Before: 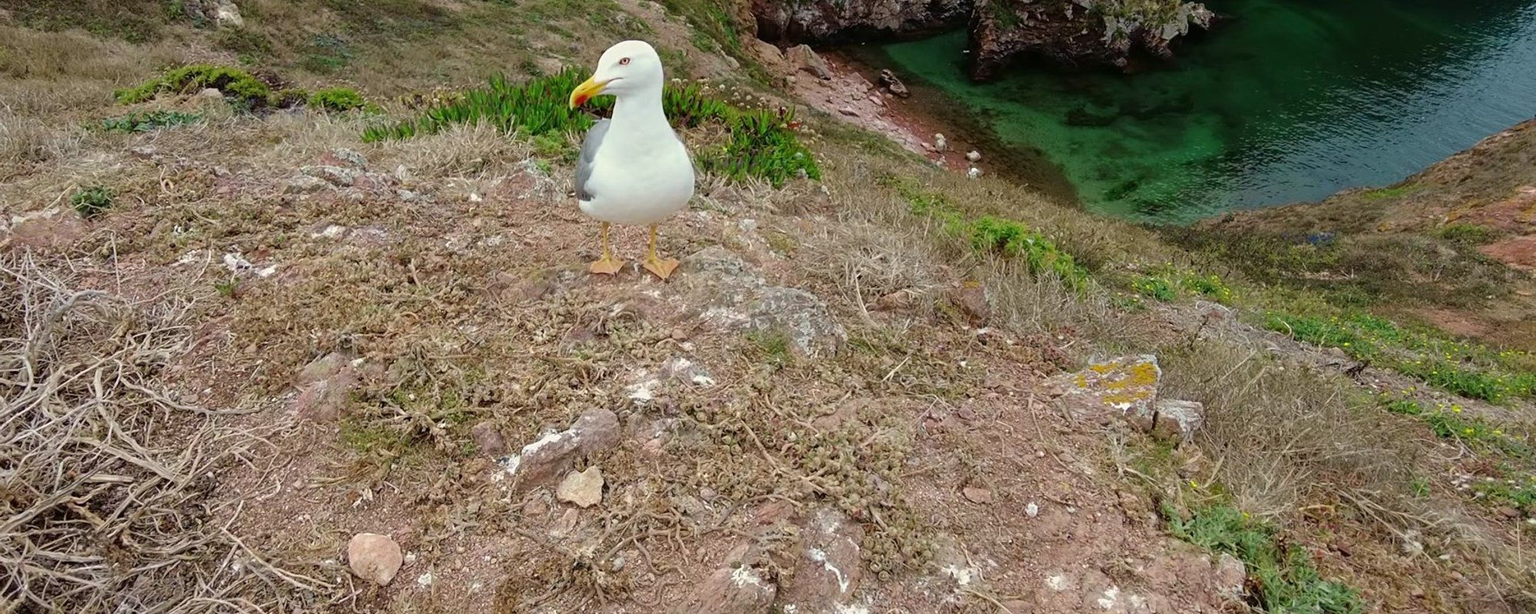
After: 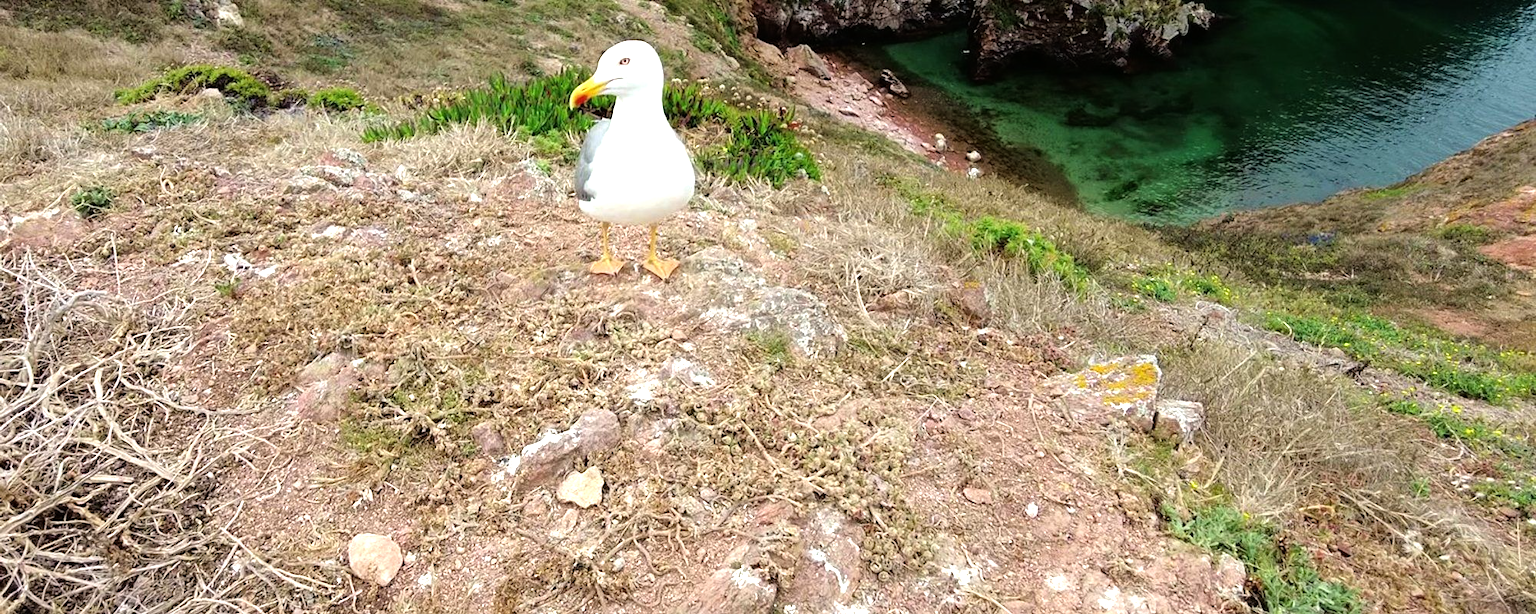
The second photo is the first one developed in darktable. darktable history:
tone equalizer: -8 EV -1.12 EV, -7 EV -1.03 EV, -6 EV -0.892 EV, -5 EV -0.566 EV, -3 EV 0.581 EV, -2 EV 0.871 EV, -1 EV 1 EV, +0 EV 1.06 EV
